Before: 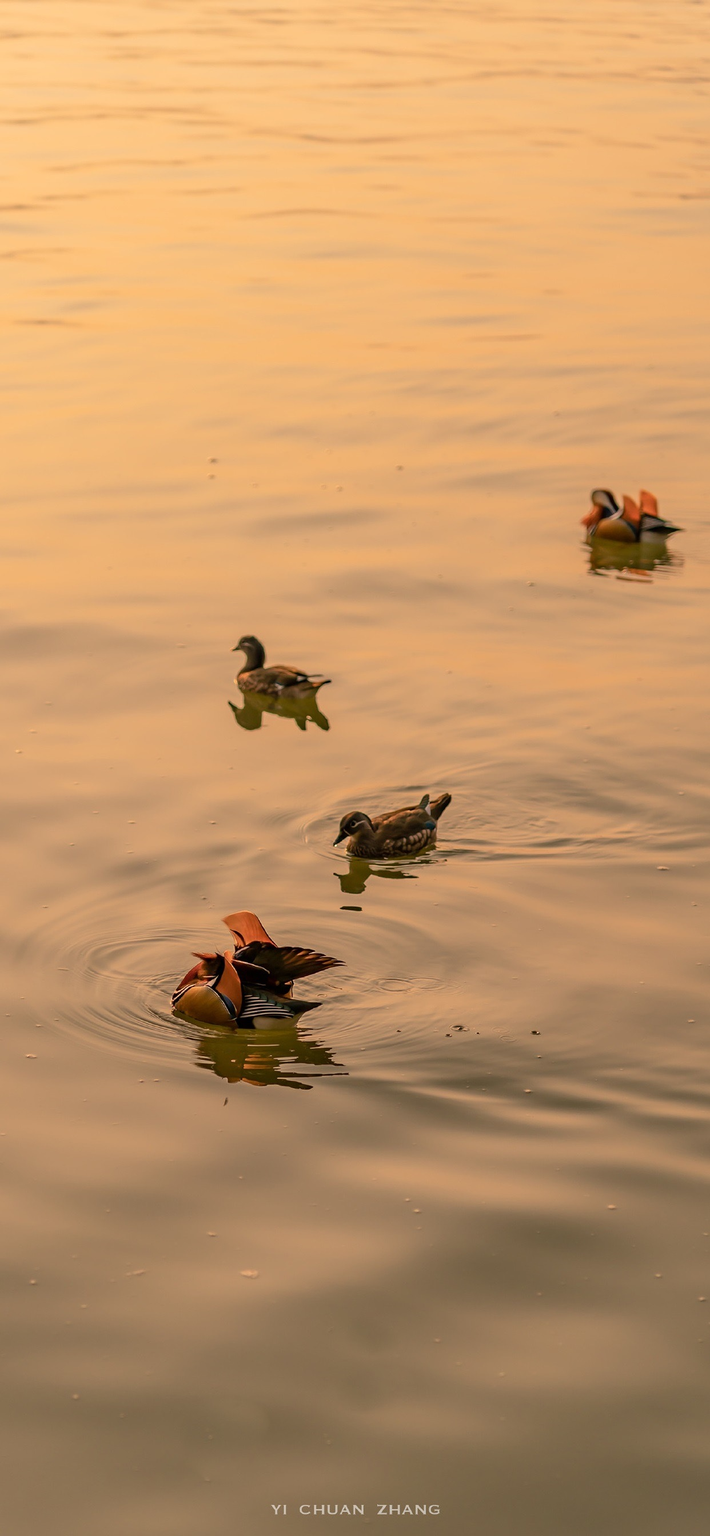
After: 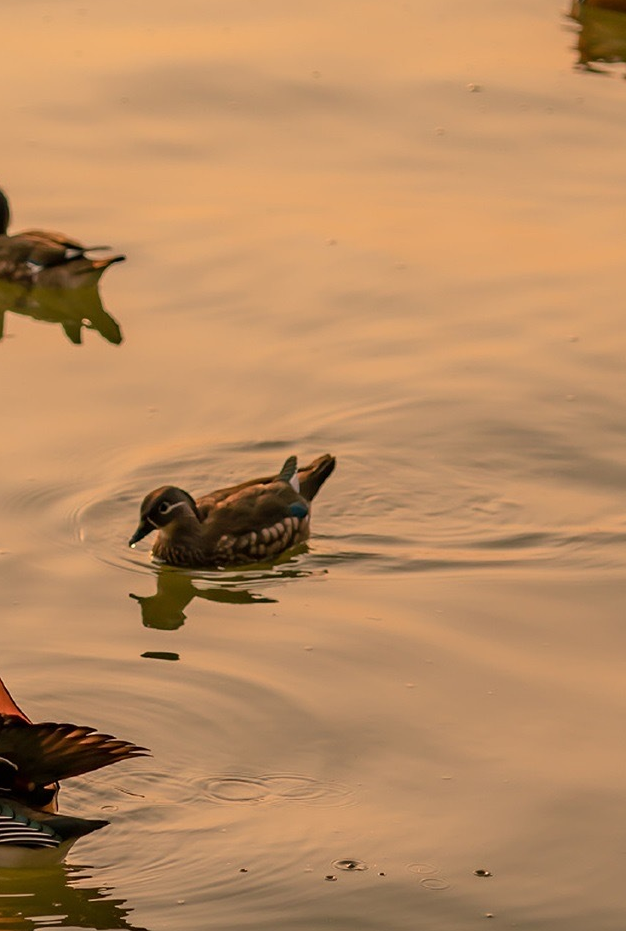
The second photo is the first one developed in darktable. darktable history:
crop: left 36.556%, top 34.77%, right 12.994%, bottom 30.568%
